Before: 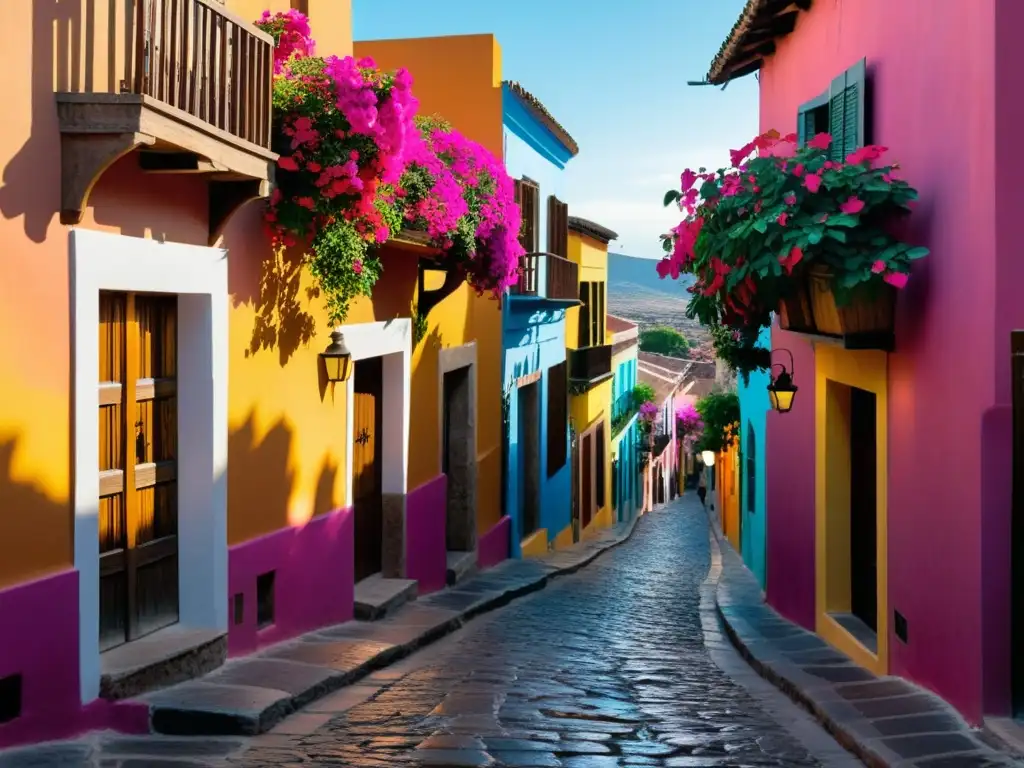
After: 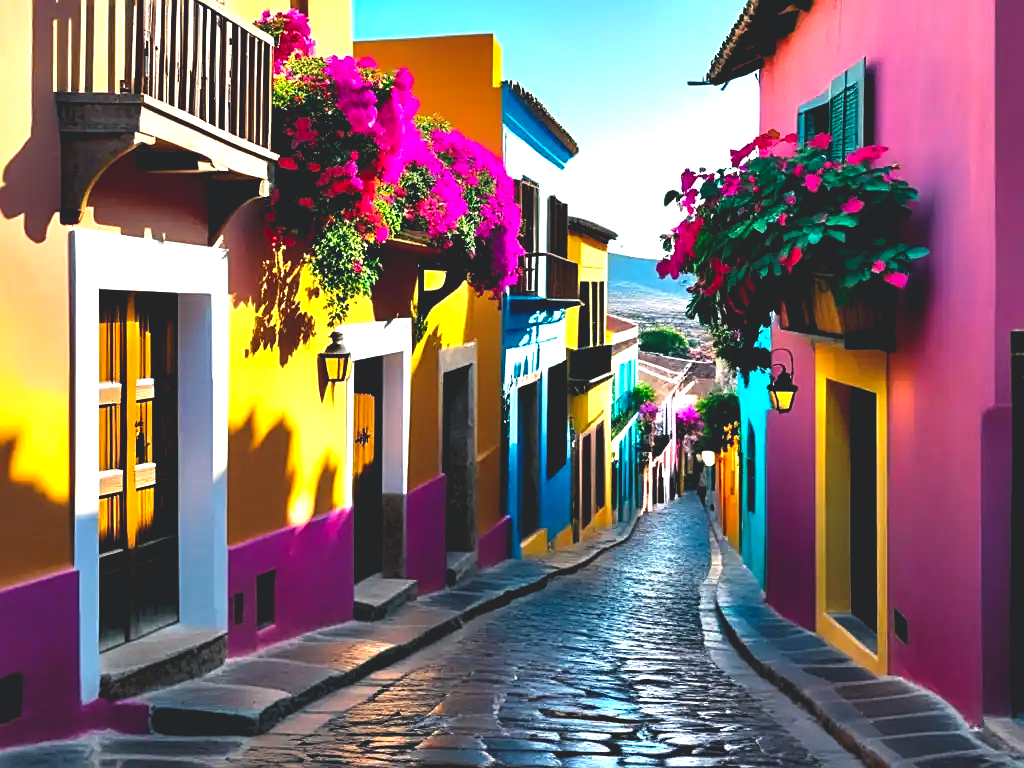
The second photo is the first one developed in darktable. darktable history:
sharpen: on, module defaults
color balance rgb: shadows lift › chroma 2.023%, shadows lift › hue 246.98°, global offset › luminance 1.512%, perceptual saturation grading › global saturation 9.991%, perceptual brilliance grading › global brilliance 12.15%
contrast equalizer: octaves 7, y [[0.6 ×6], [0.55 ×6], [0 ×6], [0 ×6], [0 ×6]]
